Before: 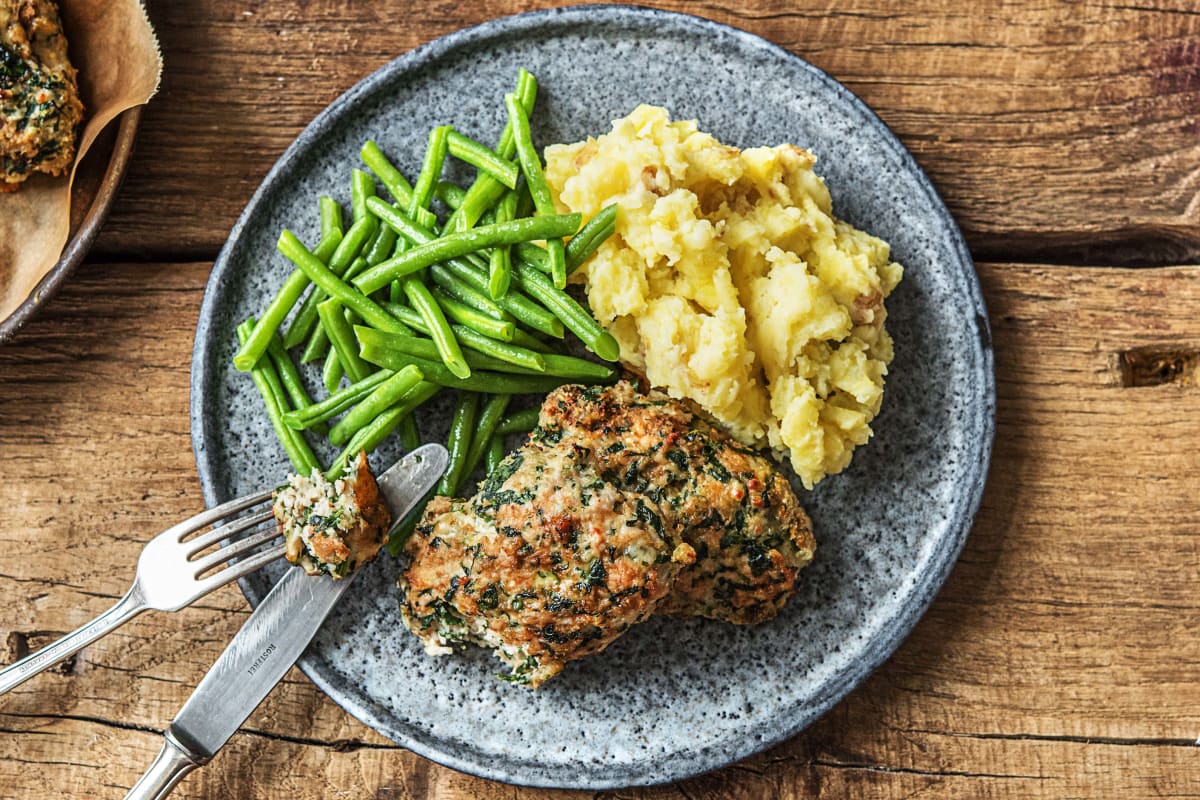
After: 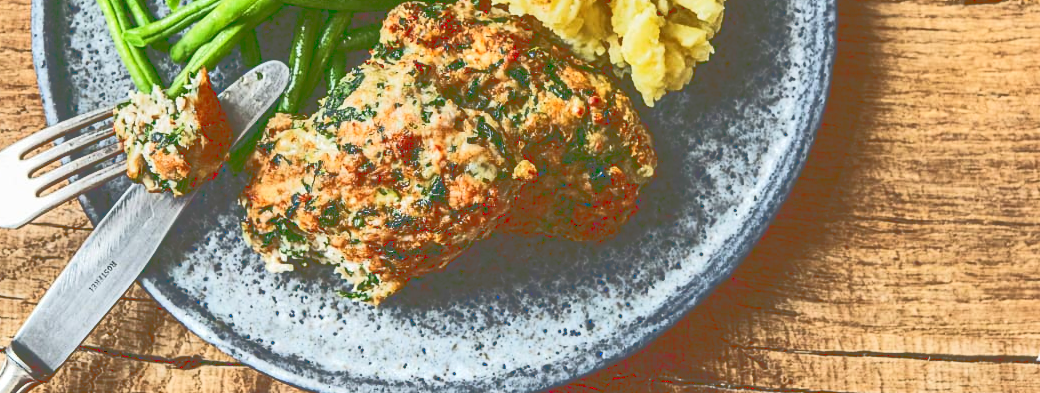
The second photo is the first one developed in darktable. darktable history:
crop and rotate: left 13.297%, top 47.909%, bottom 2.913%
tone curve: curves: ch0 [(0, 0) (0.003, 0.331) (0.011, 0.333) (0.025, 0.333) (0.044, 0.334) (0.069, 0.335) (0.1, 0.338) (0.136, 0.342) (0.177, 0.347) (0.224, 0.352) (0.277, 0.359) (0.335, 0.39) (0.399, 0.434) (0.468, 0.509) (0.543, 0.615) (0.623, 0.731) (0.709, 0.814) (0.801, 0.88) (0.898, 0.921) (1, 1)], color space Lab, linked channels, preserve colors none
